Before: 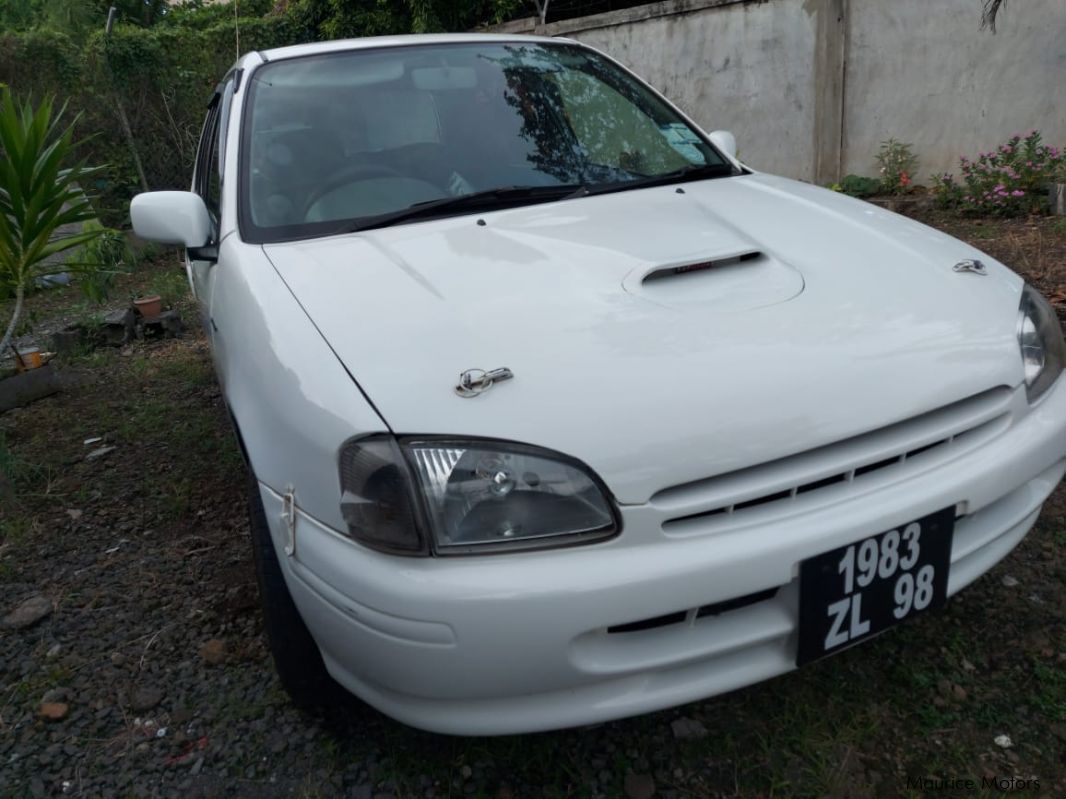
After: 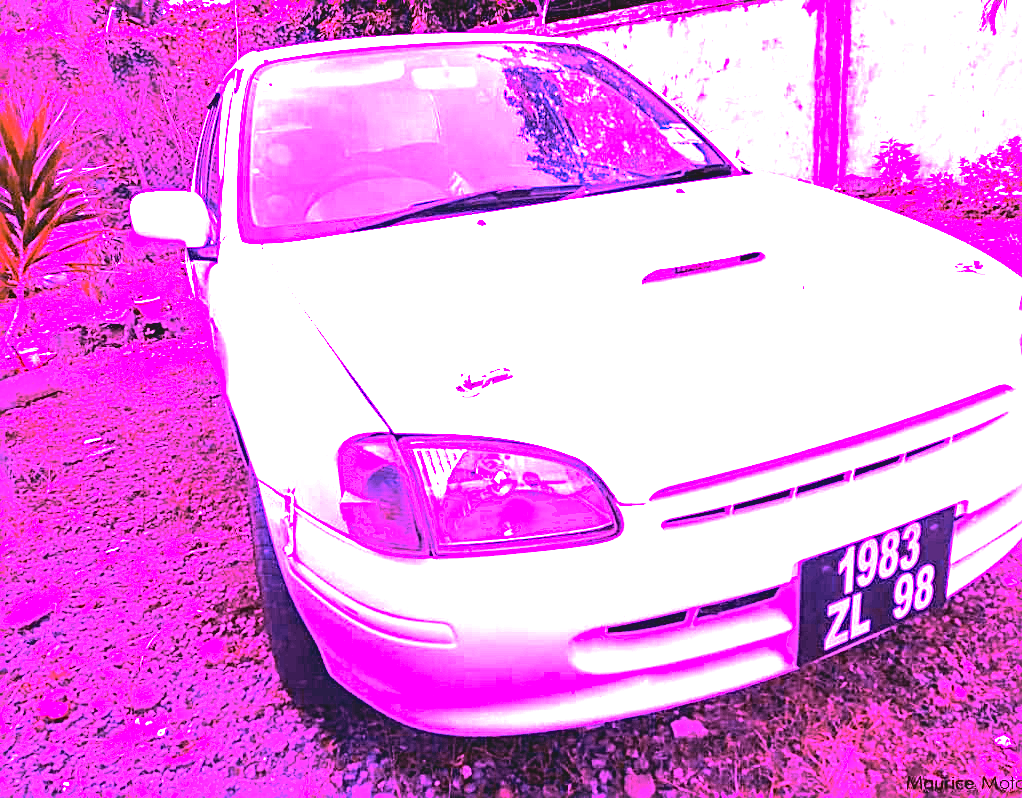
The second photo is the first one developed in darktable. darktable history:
tone equalizer: -8 EV -0.75 EV, -7 EV -0.7 EV, -6 EV -0.6 EV, -5 EV -0.4 EV, -3 EV 0.4 EV, -2 EV 0.6 EV, -1 EV 0.7 EV, +0 EV 0.75 EV, edges refinement/feathering 500, mask exposure compensation -1.57 EV, preserve details no
contrast brightness saturation: contrast -0.1, saturation -0.1
sharpen: on, module defaults
white balance: red 8, blue 8
shadows and highlights: shadows 25, highlights -25
tone curve: curves: ch0 [(0, 0) (0.003, 0.005) (0.011, 0.016) (0.025, 0.036) (0.044, 0.071) (0.069, 0.112) (0.1, 0.149) (0.136, 0.187) (0.177, 0.228) (0.224, 0.272) (0.277, 0.32) (0.335, 0.374) (0.399, 0.429) (0.468, 0.479) (0.543, 0.538) (0.623, 0.609) (0.709, 0.697) (0.801, 0.789) (0.898, 0.876) (1, 1)], preserve colors none
crop: right 4.126%, bottom 0.031%
color calibration: x 0.334, y 0.349, temperature 5426 K
